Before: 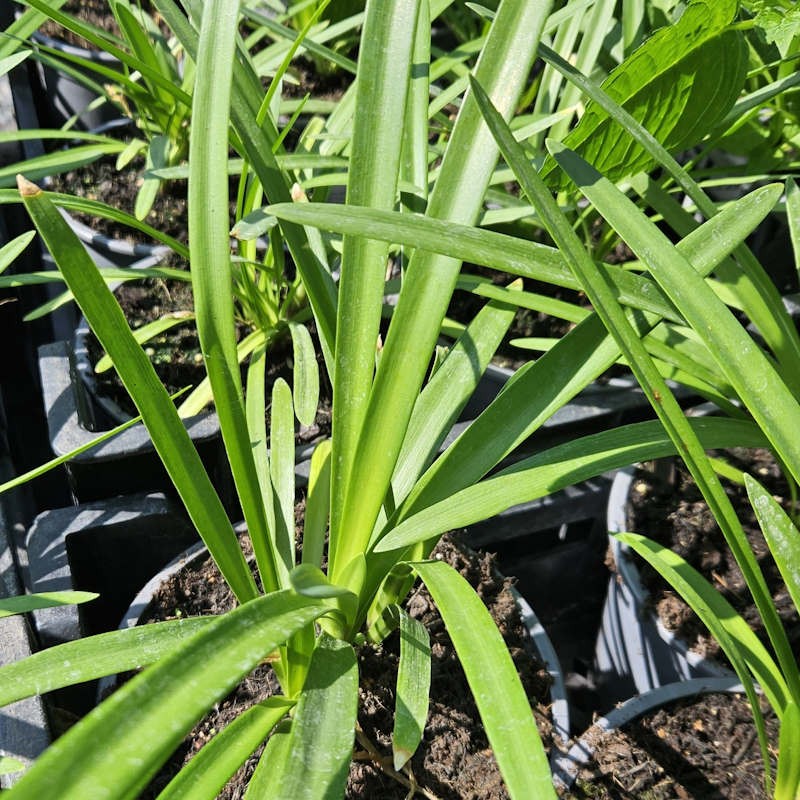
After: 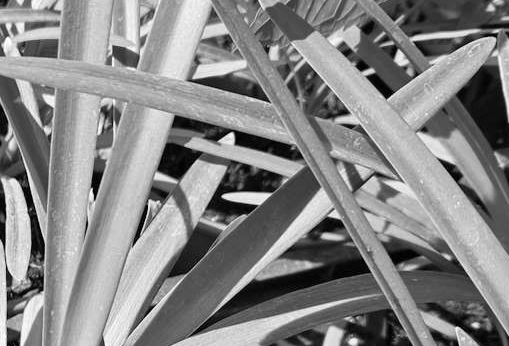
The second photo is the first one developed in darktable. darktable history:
crop: left 36.005%, top 18.293%, right 0.31%, bottom 38.444%
exposure: exposure 0.014 EV, compensate highlight preservation false
monochrome: a 32, b 64, size 2.3, highlights 1
